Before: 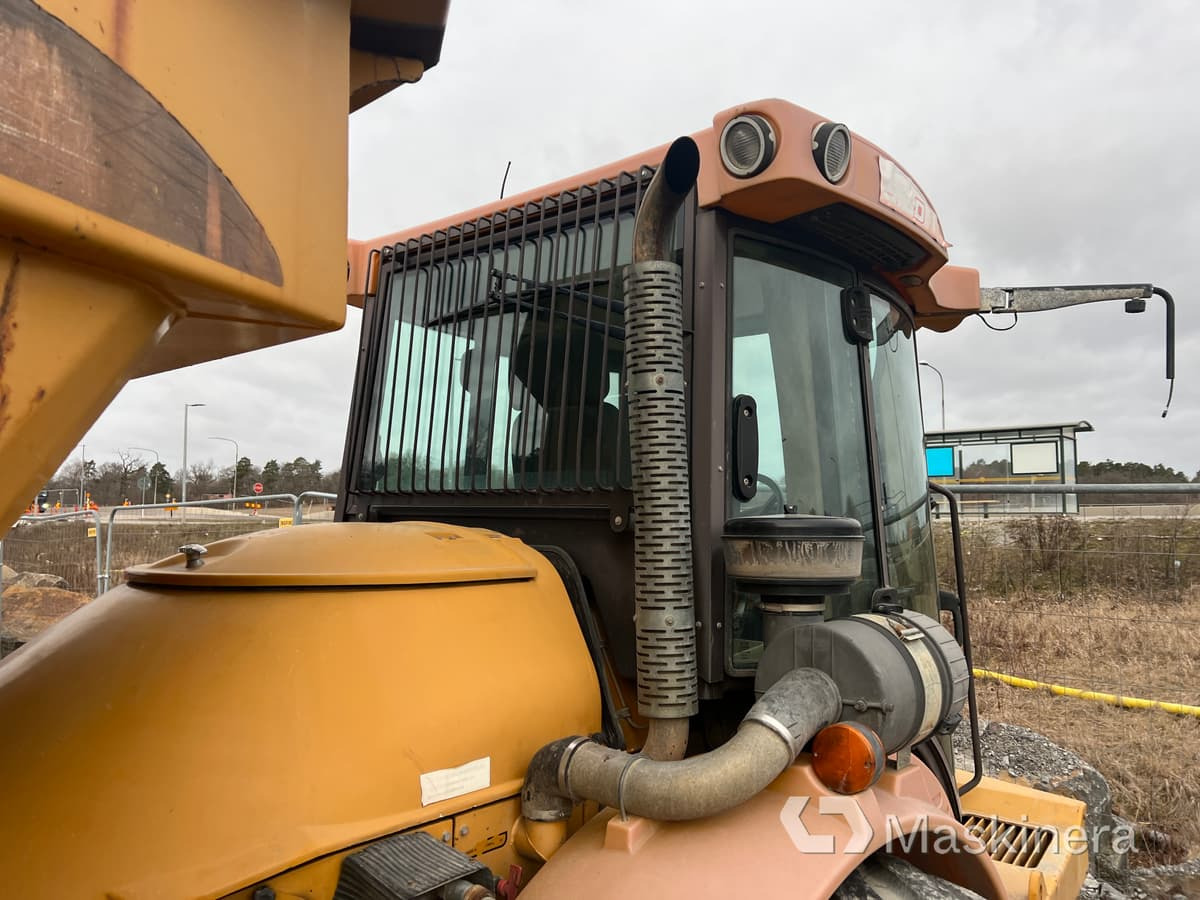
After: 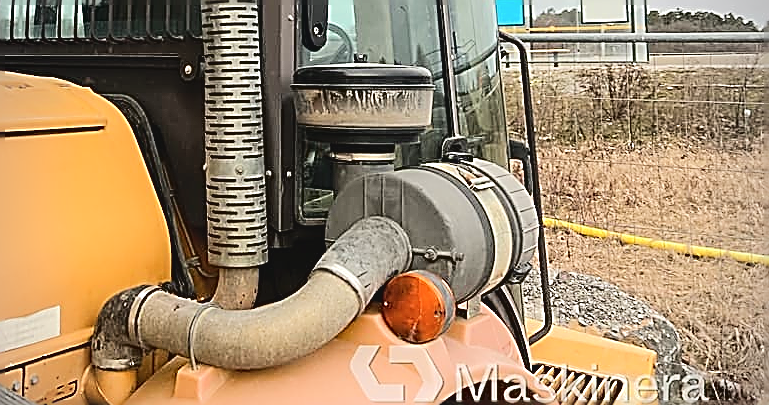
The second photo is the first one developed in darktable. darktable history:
sharpen: amount 1.852
vignetting: fall-off radius 45.58%, brightness -0.328
crop and rotate: left 35.9%, top 50.118%, bottom 4.881%
contrast brightness saturation: contrast -0.097, saturation -0.08
tone equalizer: -7 EV 0.164 EV, -6 EV 0.631 EV, -5 EV 1.18 EV, -4 EV 1.3 EV, -3 EV 1.14 EV, -2 EV 0.6 EV, -1 EV 0.15 EV, edges refinement/feathering 500, mask exposure compensation -1.57 EV, preserve details no
